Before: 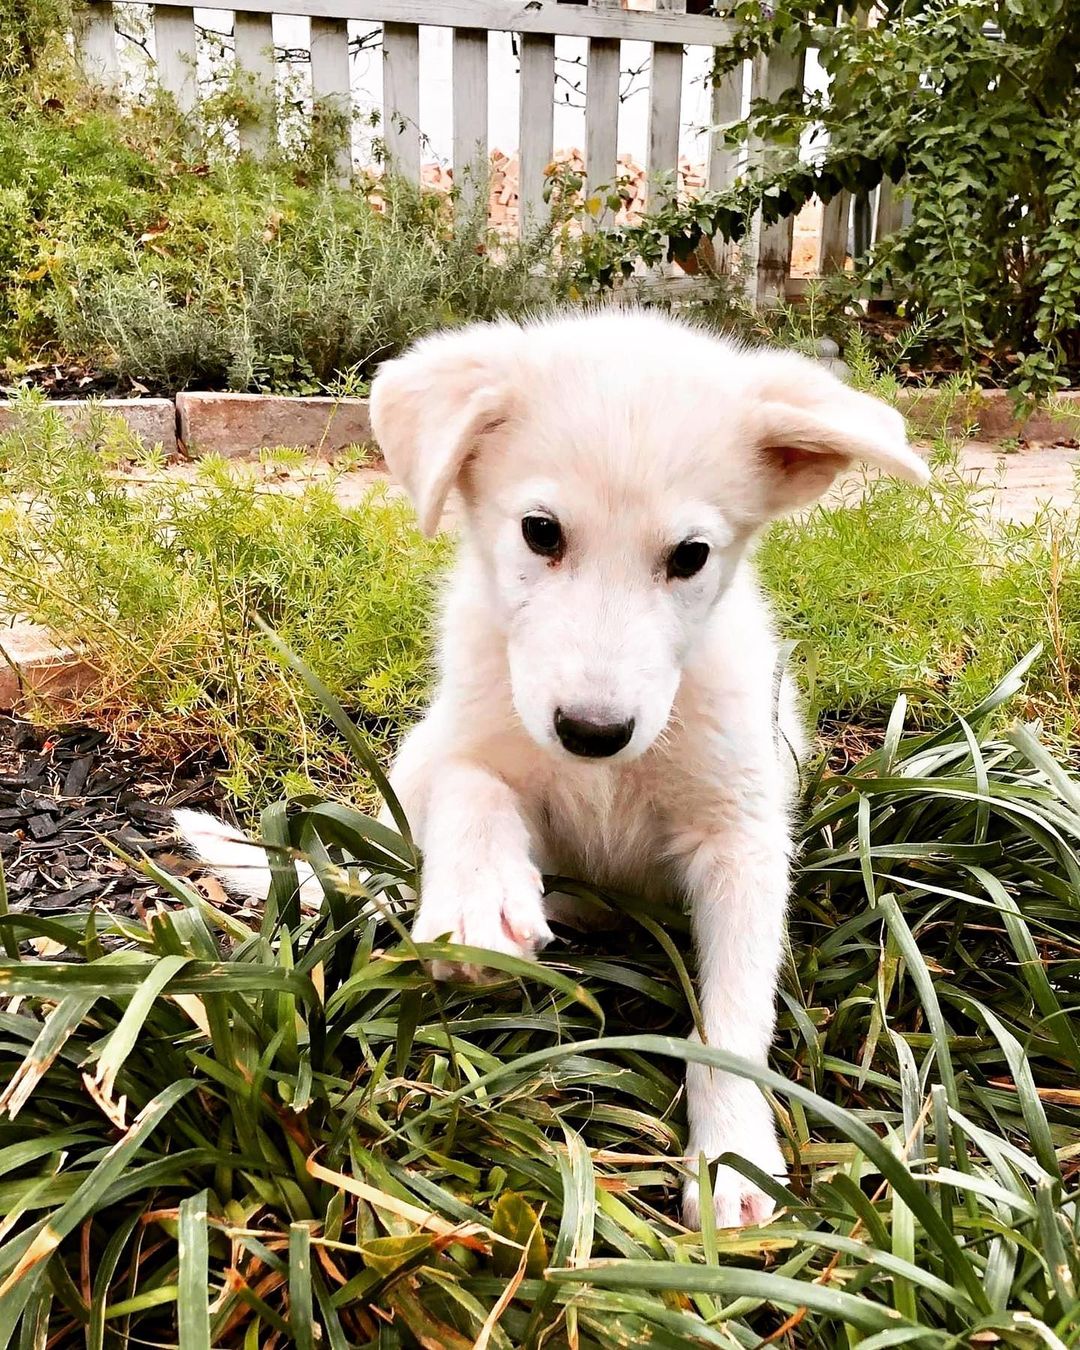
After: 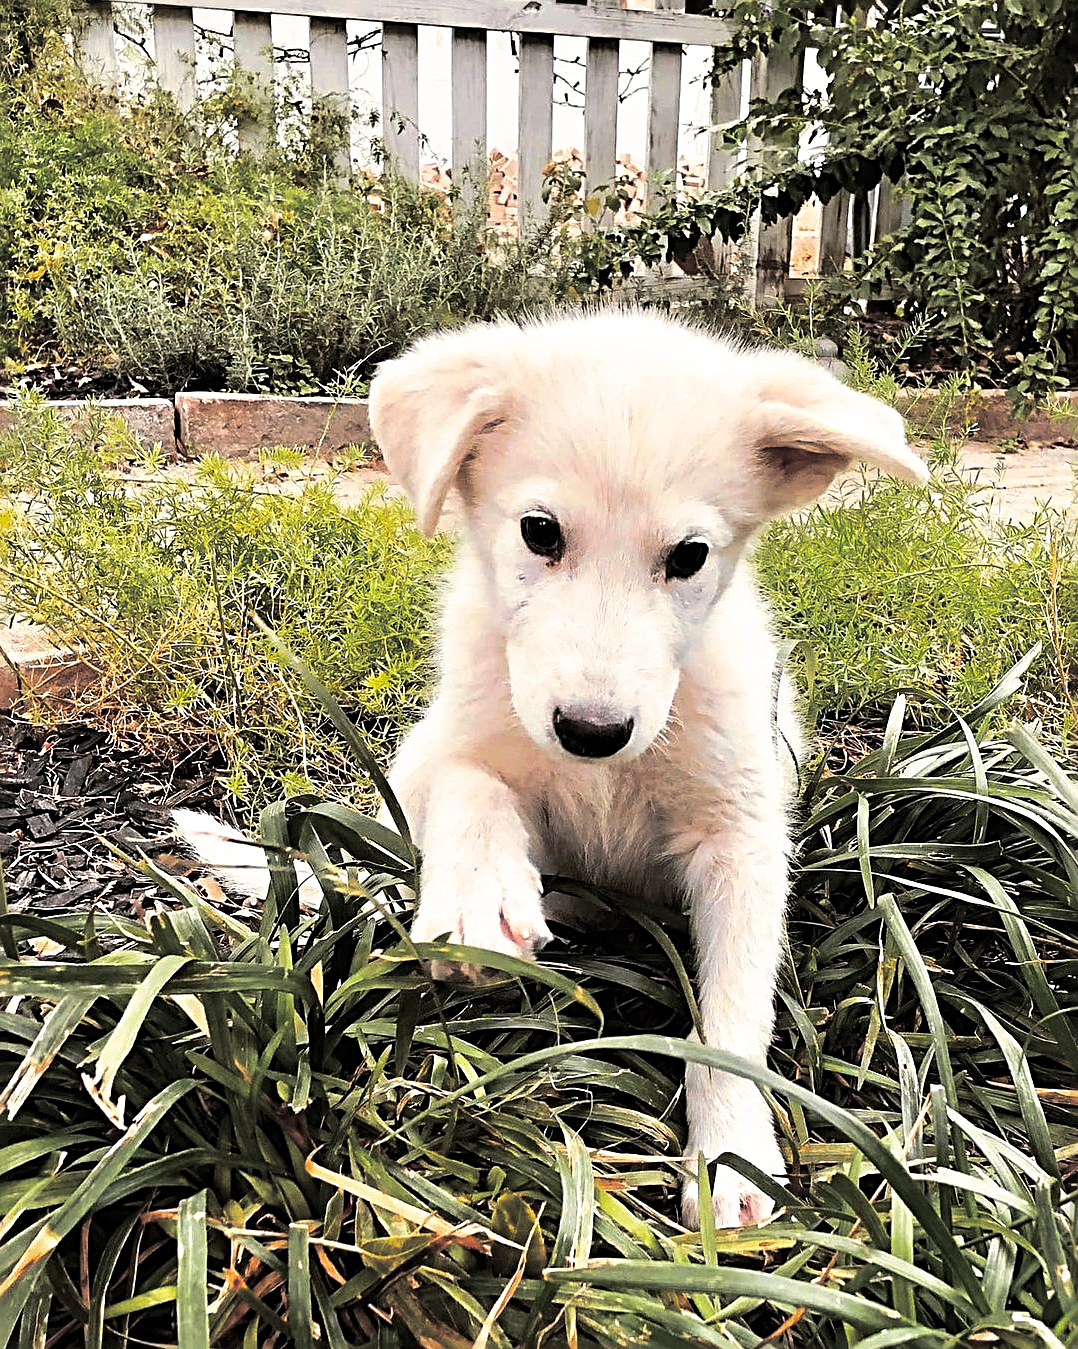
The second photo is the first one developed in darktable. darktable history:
split-toning: shadows › hue 43.2°, shadows › saturation 0, highlights › hue 50.4°, highlights › saturation 1
crop and rotate: left 0.126%
sharpen: radius 3.025, amount 0.757
color balance rgb: perceptual saturation grading › global saturation 10%
